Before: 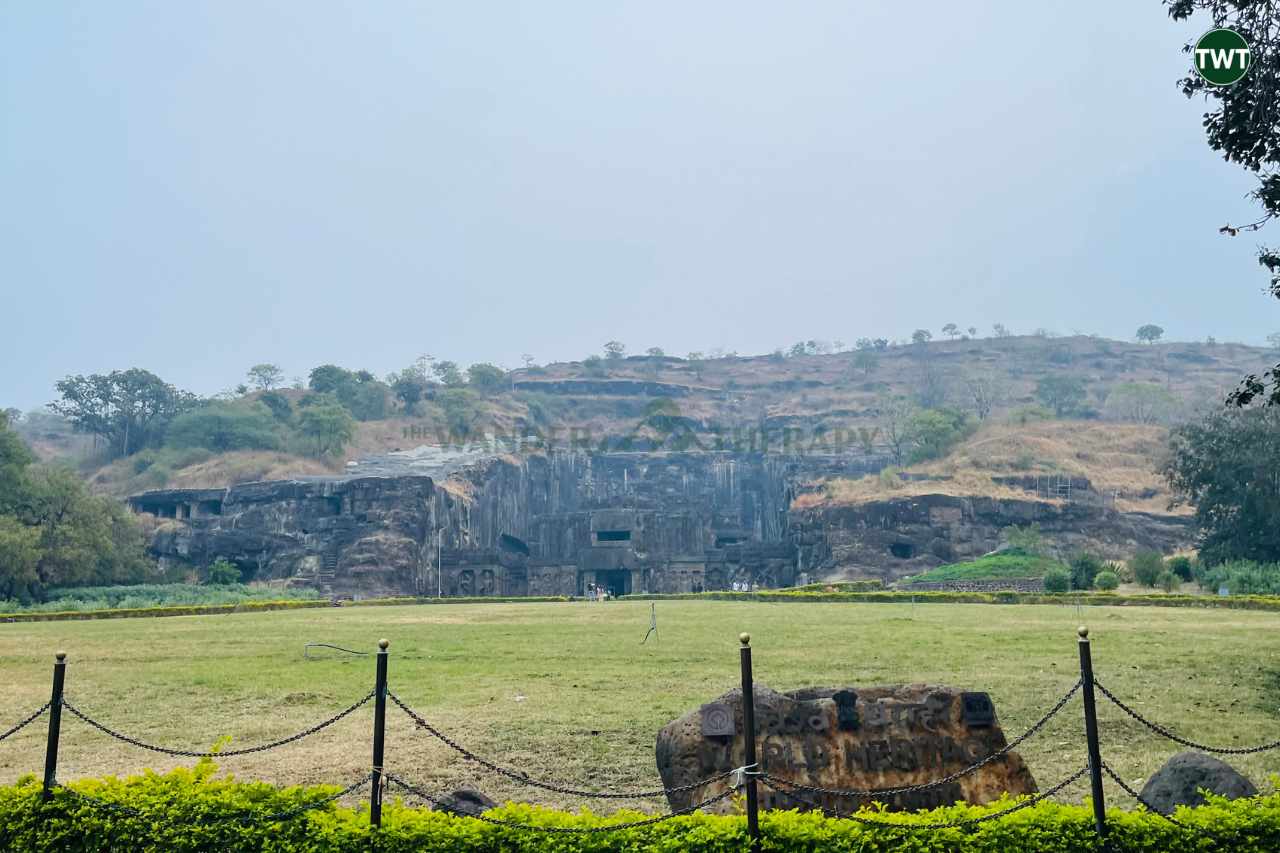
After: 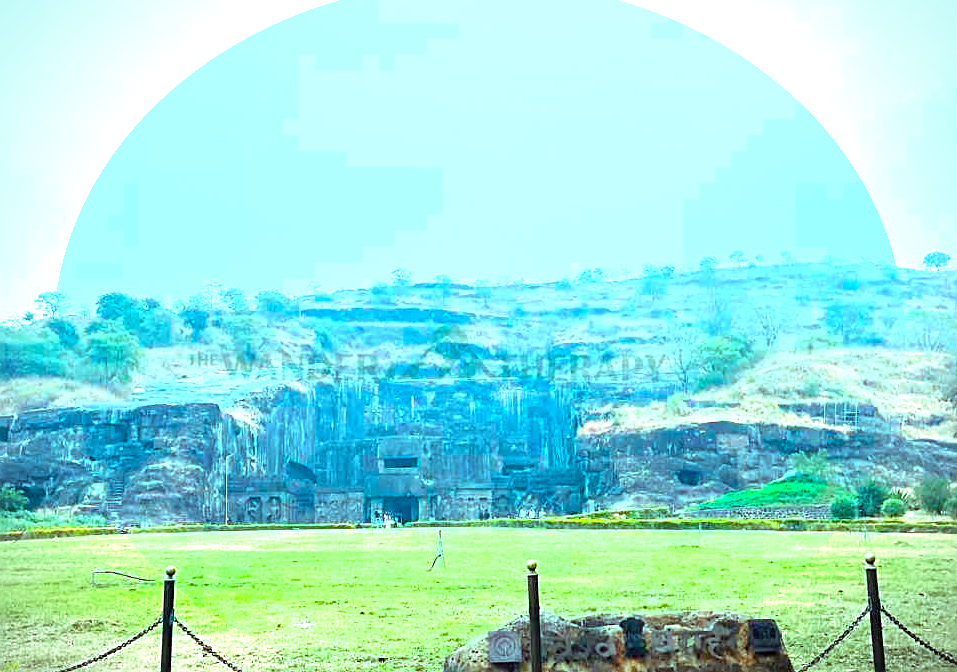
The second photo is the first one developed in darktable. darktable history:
vignetting: fall-off start 88.98%, fall-off radius 44.03%, width/height ratio 1.164, unbound false
color correction: highlights a* -2.72, highlights b* -2.06, shadows a* 2.15, shadows b* 2.64
sharpen: on, module defaults
tone equalizer: -8 EV -0.384 EV, -7 EV -0.383 EV, -6 EV -0.372 EV, -5 EV -0.238 EV, -3 EV 0.217 EV, -2 EV 0.357 EV, -1 EV 0.398 EV, +0 EV 0.419 EV, mask exposure compensation -0.496 EV
crop: left 16.688%, top 8.577%, right 8.515%, bottom 12.576%
exposure: black level correction 0, exposure 1 EV, compensate highlight preservation false
color balance rgb: highlights gain › chroma 4.094%, highlights gain › hue 198.81°, perceptual saturation grading › global saturation 30.606%, global vibrance 20%
